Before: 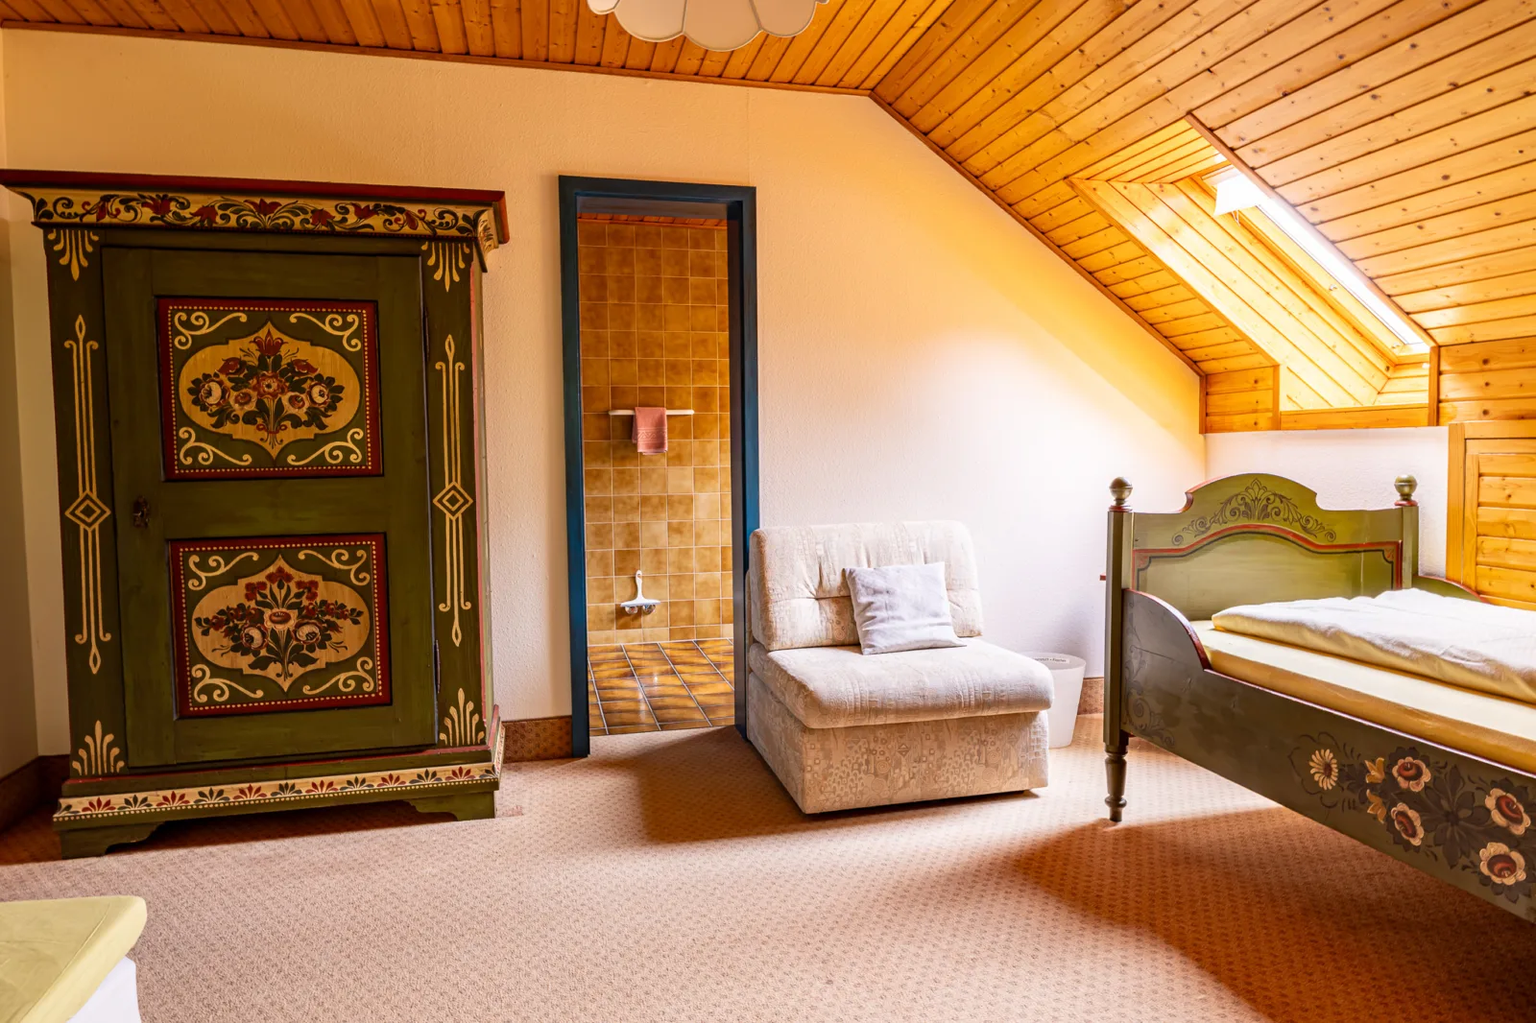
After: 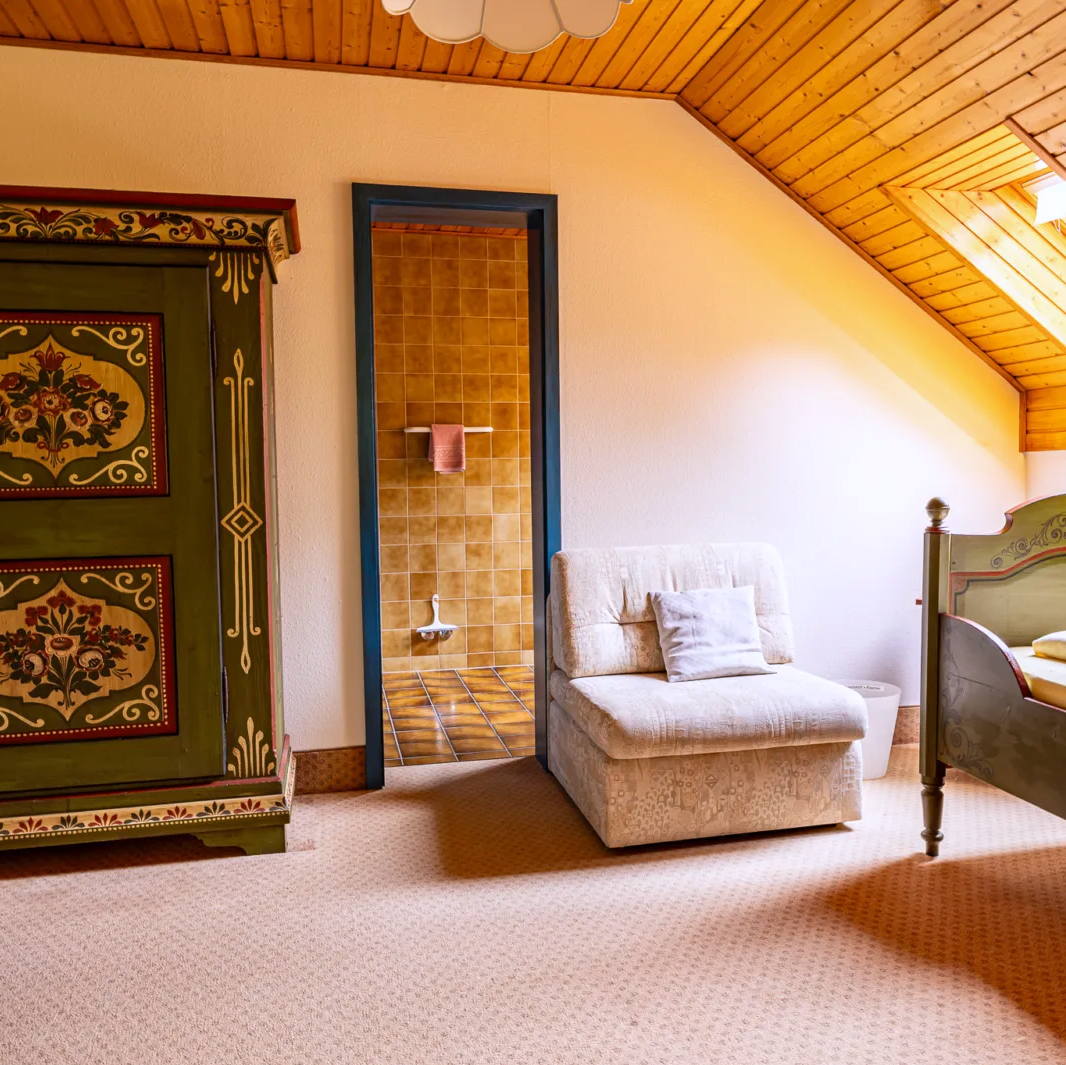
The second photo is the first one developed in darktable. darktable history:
crop and rotate: left 14.385%, right 18.948%
white balance: red 0.984, blue 1.059
